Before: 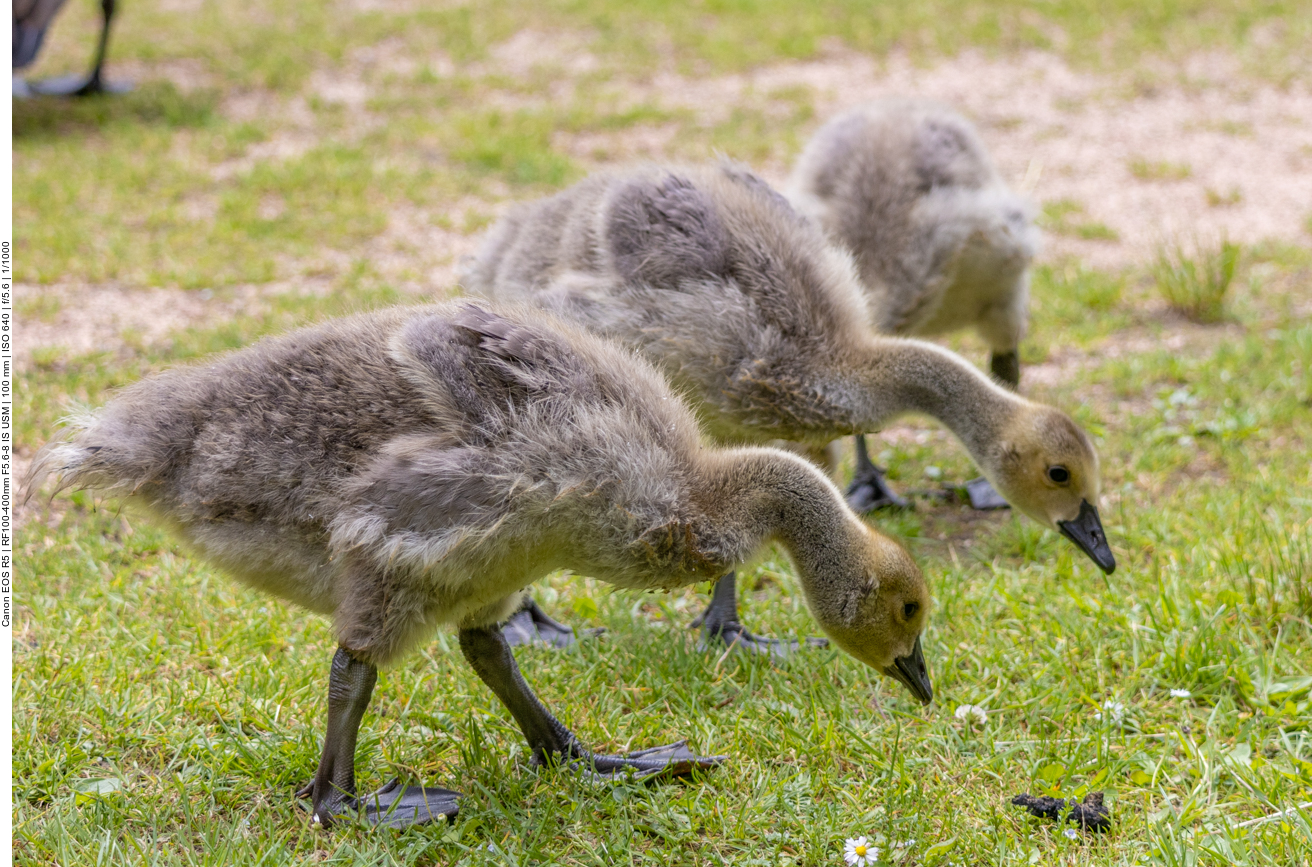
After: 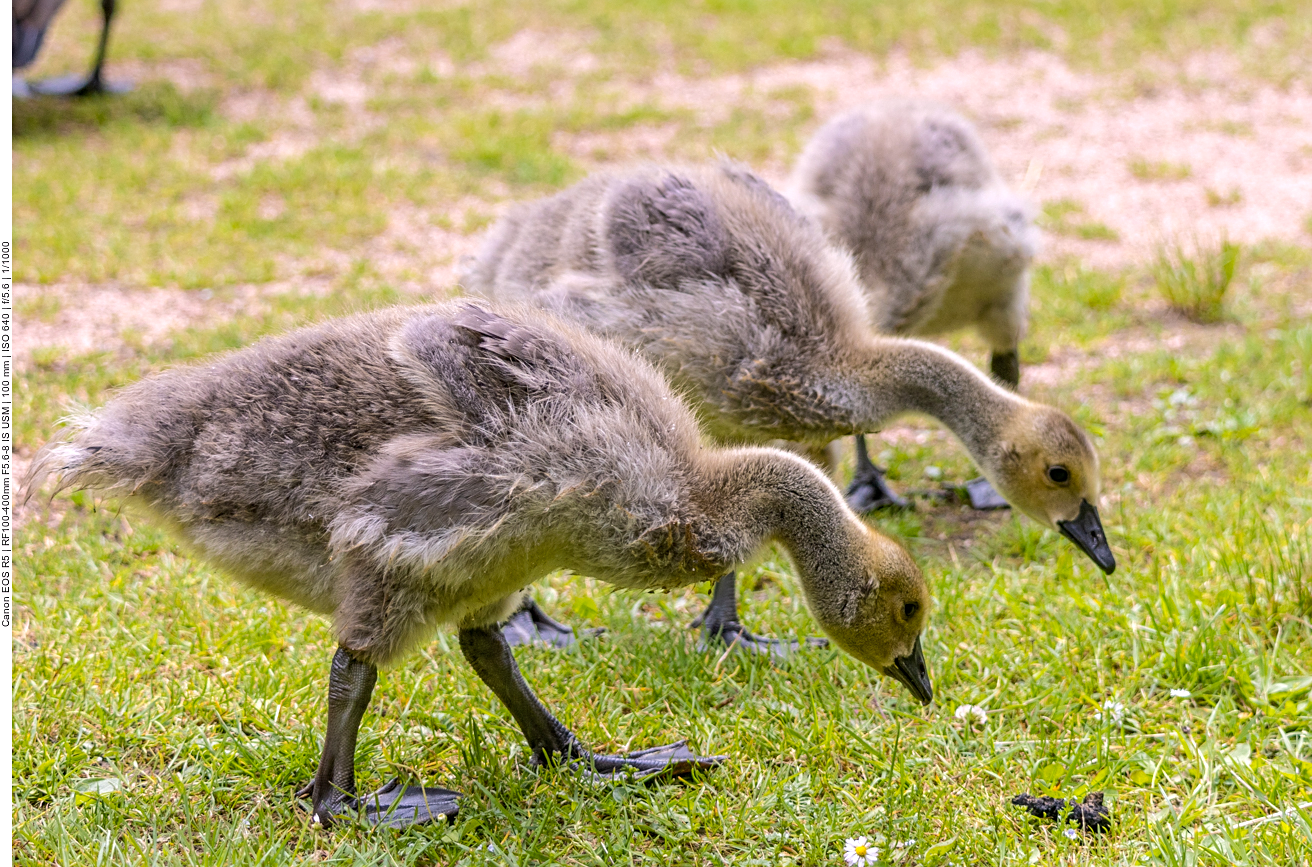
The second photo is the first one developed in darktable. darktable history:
color balance rgb: power › hue 60.19°, highlights gain › chroma 1.451%, highlights gain › hue 308.35°, perceptual saturation grading › global saturation 0.986%, perceptual brilliance grading › highlights 6.586%, perceptual brilliance grading › mid-tones 17.514%, perceptual brilliance grading › shadows -5.139%, global vibrance 20%
sharpen: radius 2.501, amount 0.328
